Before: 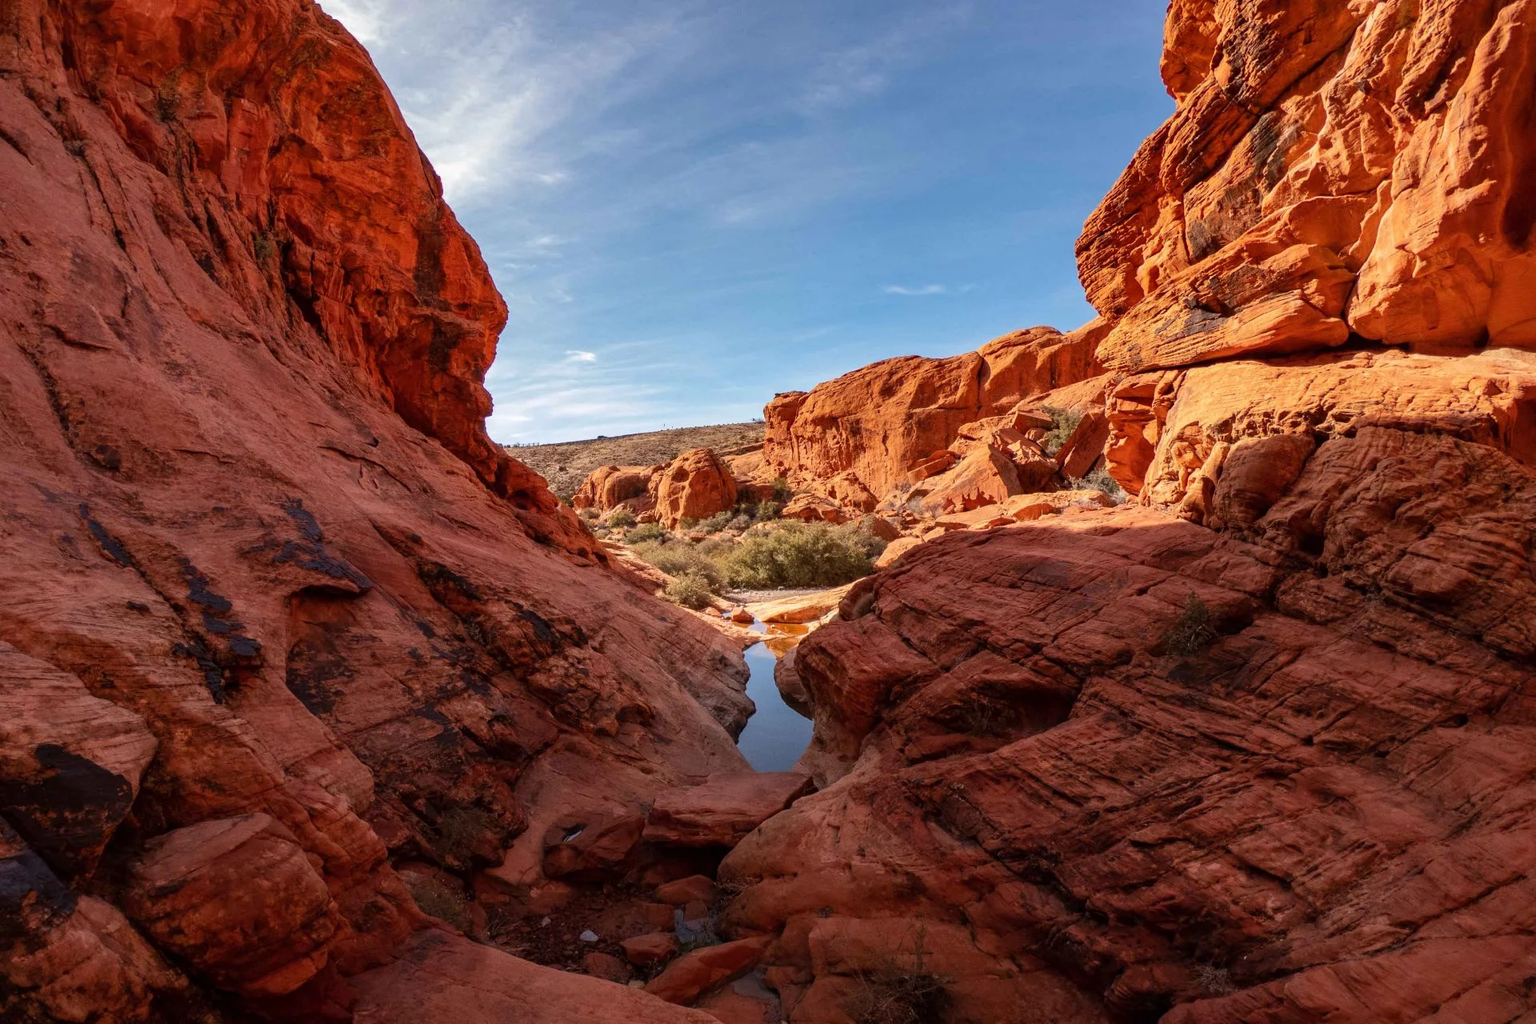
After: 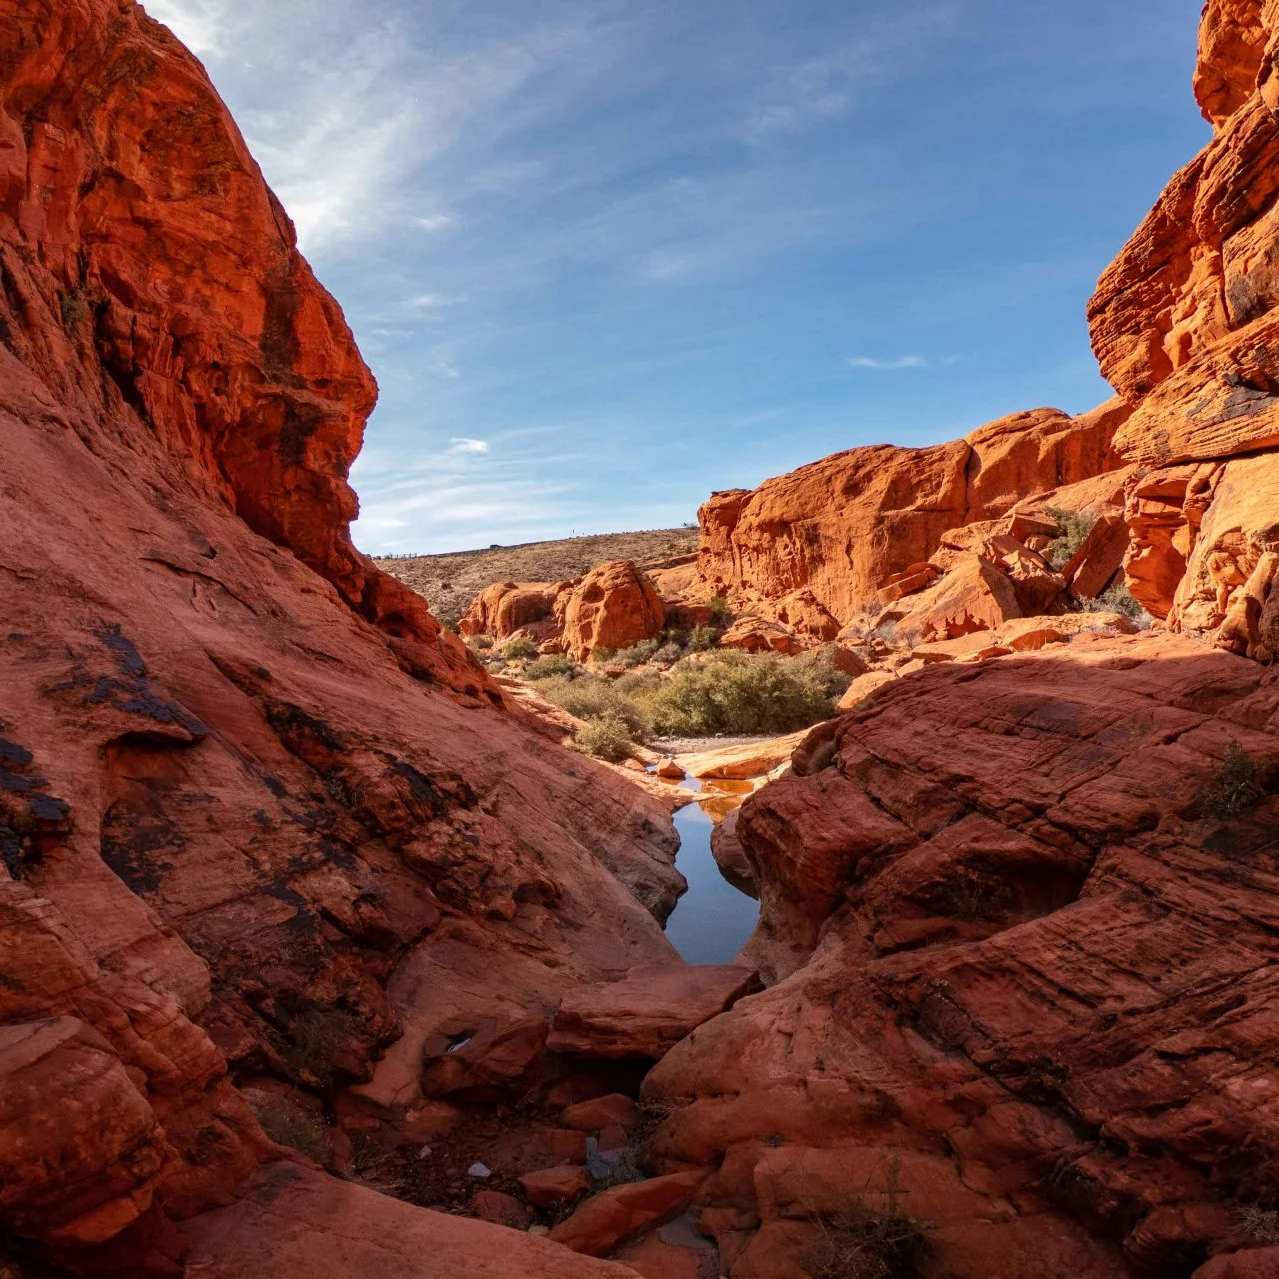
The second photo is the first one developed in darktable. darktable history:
crop and rotate: left 13.41%, right 19.931%
